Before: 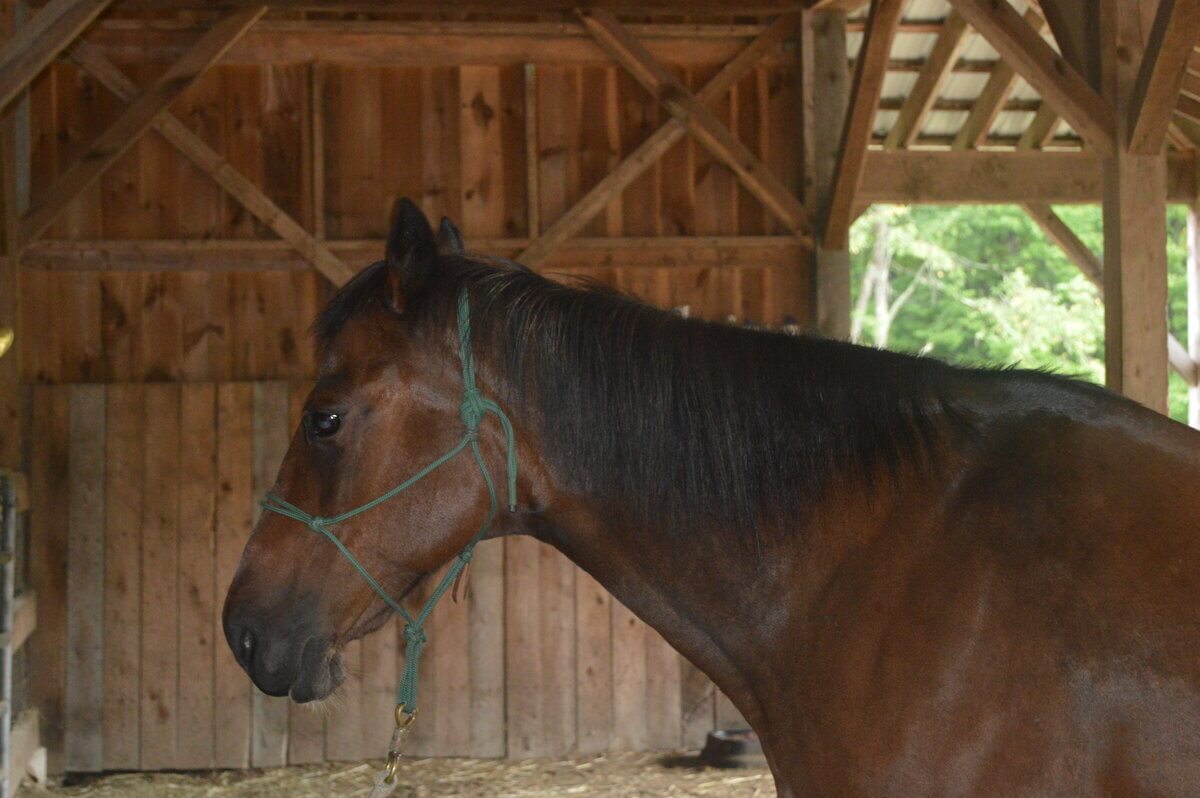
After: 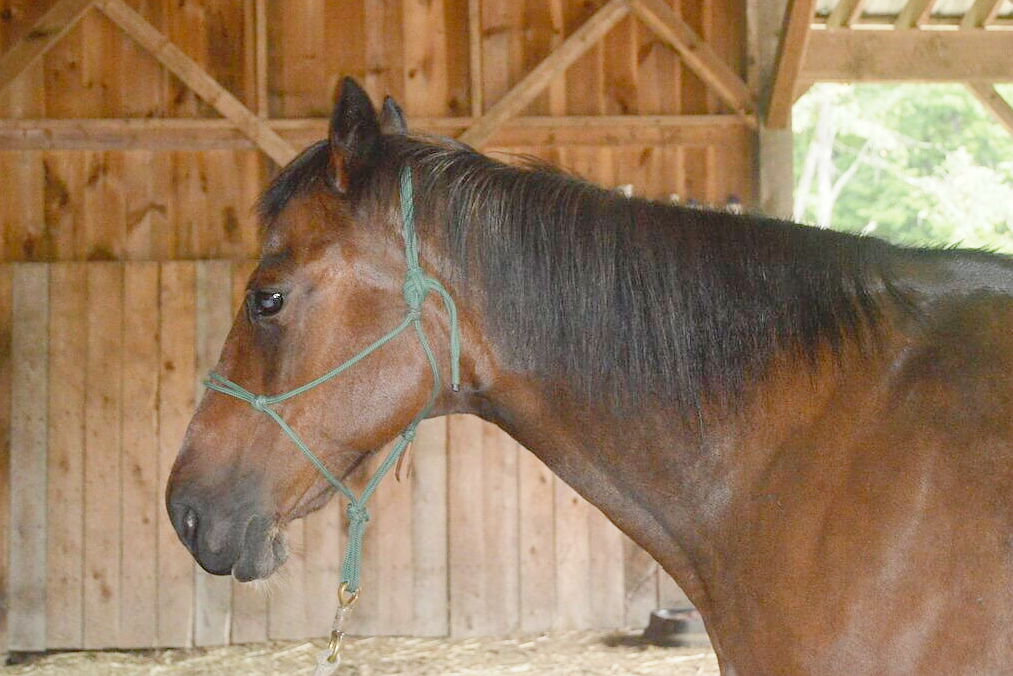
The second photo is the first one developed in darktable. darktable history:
sharpen: radius 1.038
tone curve: curves: ch0 [(0, 0) (0.169, 0.367) (0.635, 0.859) (1, 1)], preserve colors none
crop and rotate: left 4.823%, top 15.241%, right 10.706%
